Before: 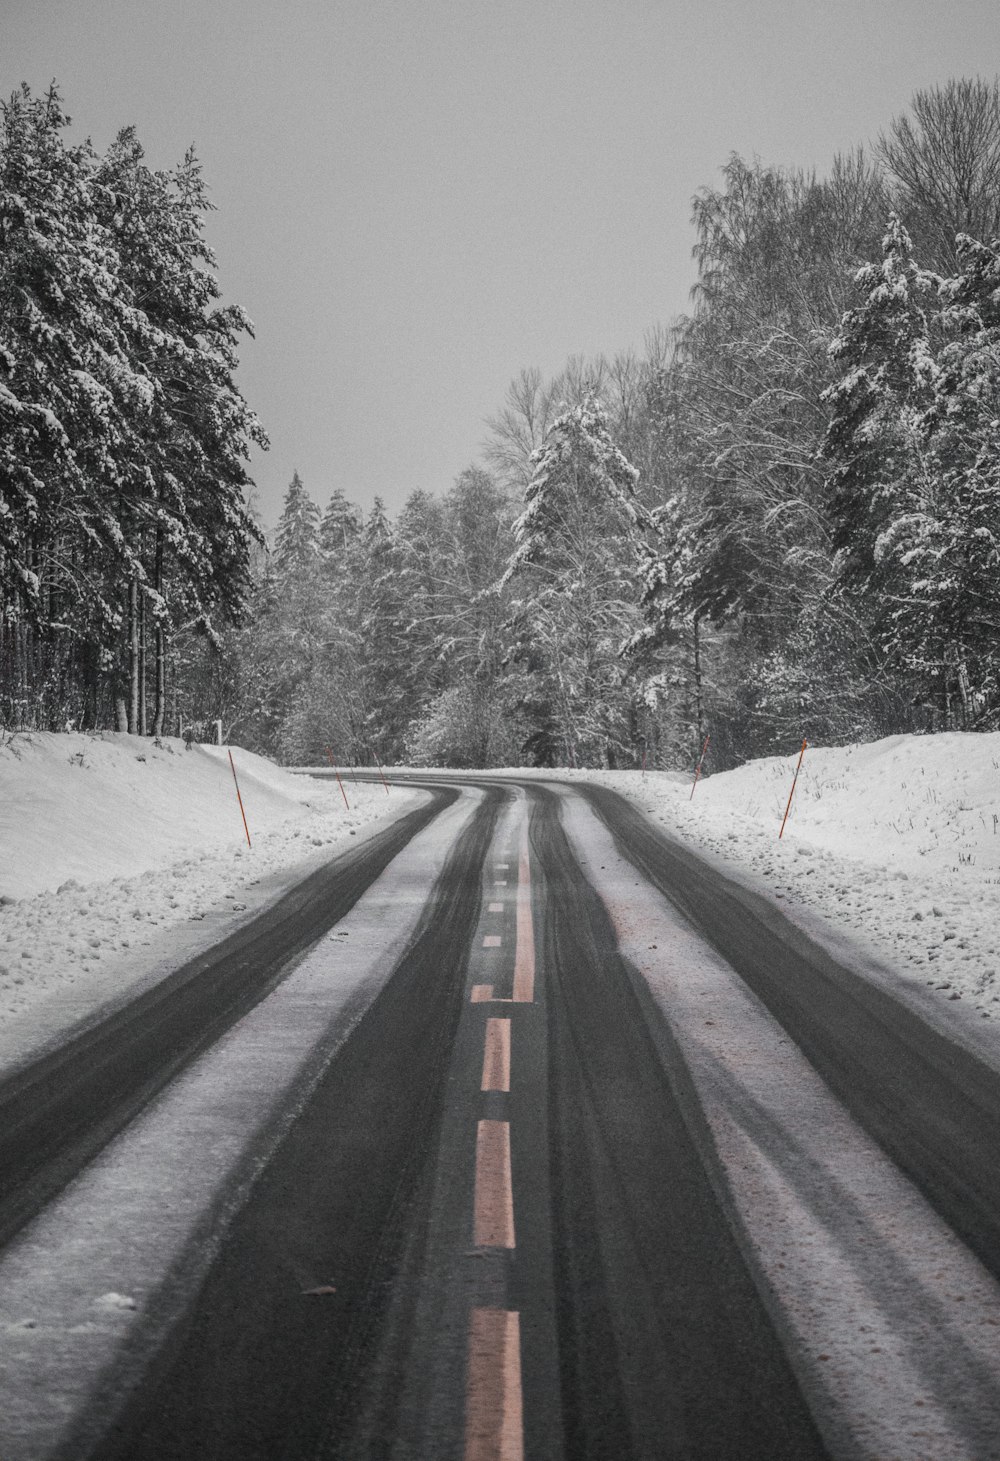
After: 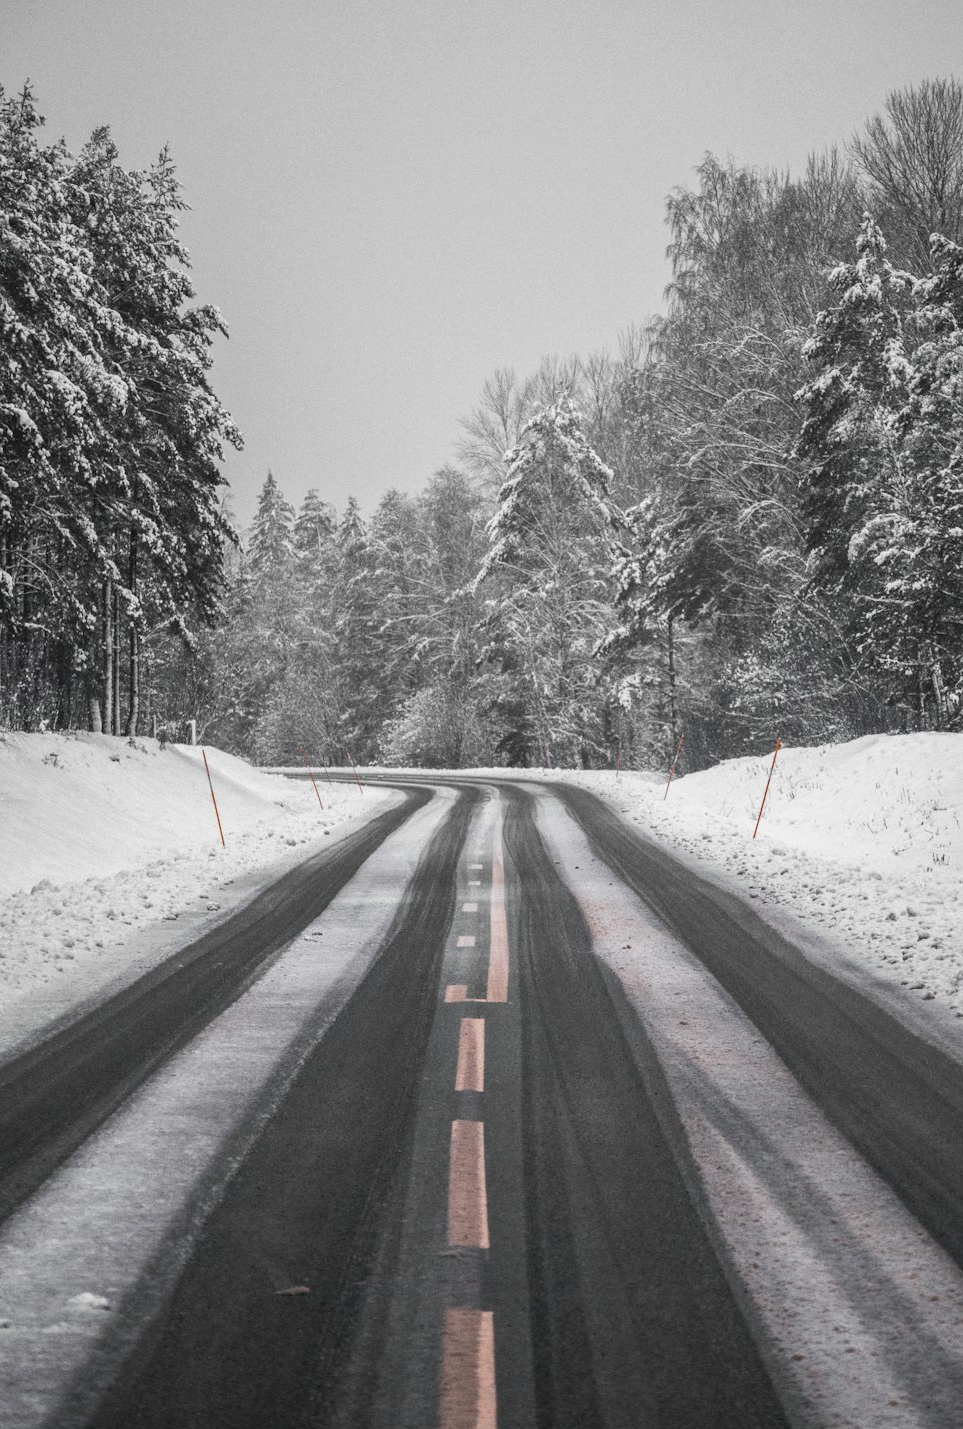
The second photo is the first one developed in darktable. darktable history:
crop and rotate: left 2.611%, right 1.045%, bottom 2.162%
base curve: curves: ch0 [(0, 0) (0.666, 0.806) (1, 1)], preserve colors none
